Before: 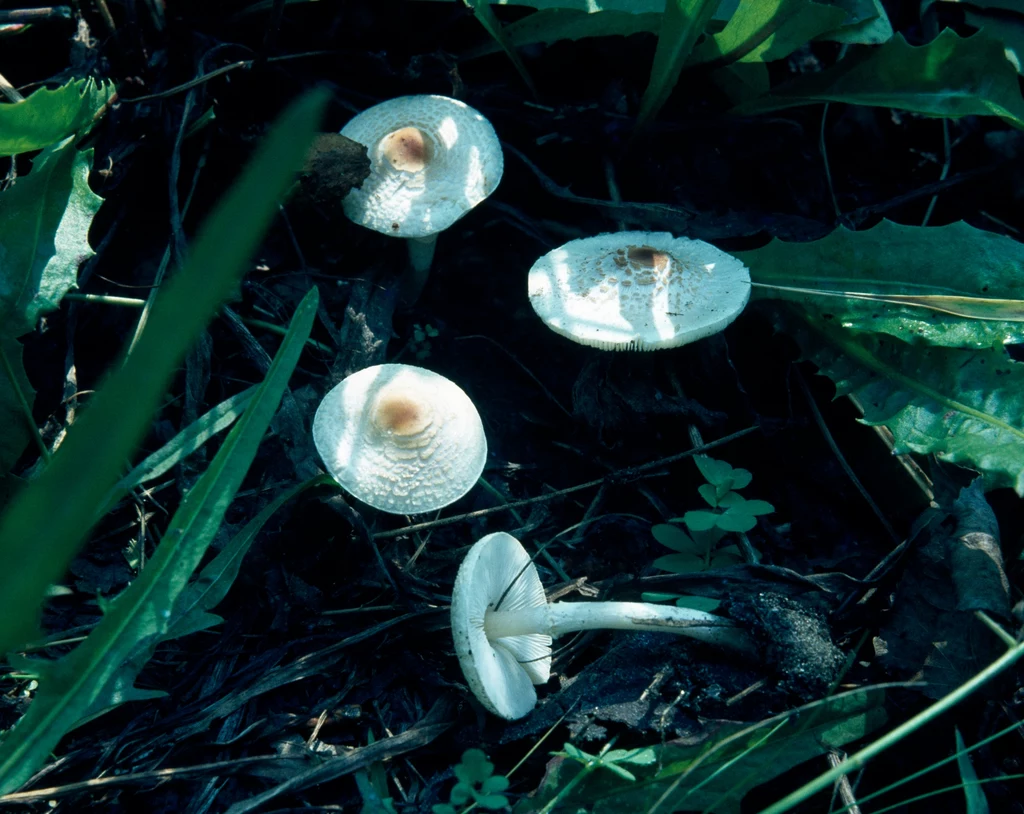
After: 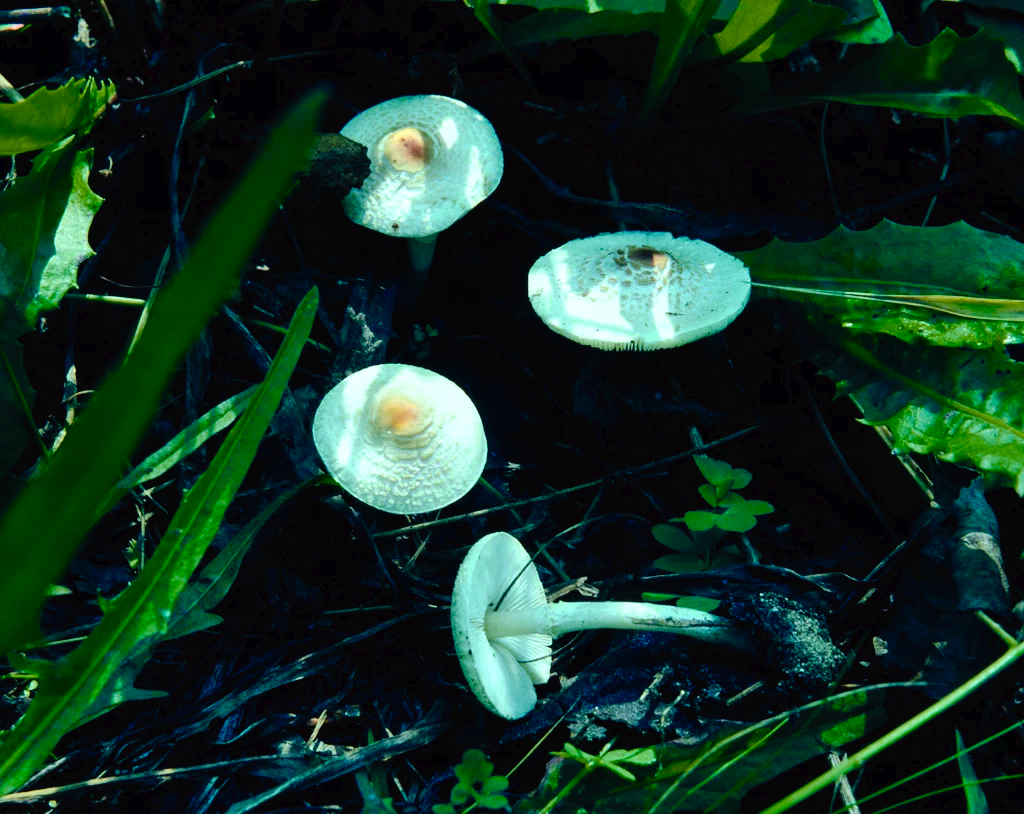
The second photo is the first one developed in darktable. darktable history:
color balance rgb: highlights gain › luminance 19.745%, highlights gain › chroma 2.742%, highlights gain › hue 176.13°, perceptual saturation grading › global saturation 29.713%
shadows and highlights: shadows 31.2, highlights 0.439, highlights color adjustment 39.69%, soften with gaussian
tone curve: curves: ch0 [(0, 0) (0.003, 0.016) (0.011, 0.015) (0.025, 0.017) (0.044, 0.026) (0.069, 0.034) (0.1, 0.043) (0.136, 0.068) (0.177, 0.119) (0.224, 0.175) (0.277, 0.251) (0.335, 0.328) (0.399, 0.415) (0.468, 0.499) (0.543, 0.58) (0.623, 0.659) (0.709, 0.731) (0.801, 0.807) (0.898, 0.895) (1, 1)], preserve colors none
color zones: curves: ch0 [(0.099, 0.624) (0.257, 0.596) (0.384, 0.376) (0.529, 0.492) (0.697, 0.564) (0.768, 0.532) (0.908, 0.644)]; ch1 [(0.112, 0.564) (0.254, 0.612) (0.432, 0.676) (0.592, 0.456) (0.743, 0.684) (0.888, 0.536)]; ch2 [(0.25, 0.5) (0.469, 0.36) (0.75, 0.5)]
